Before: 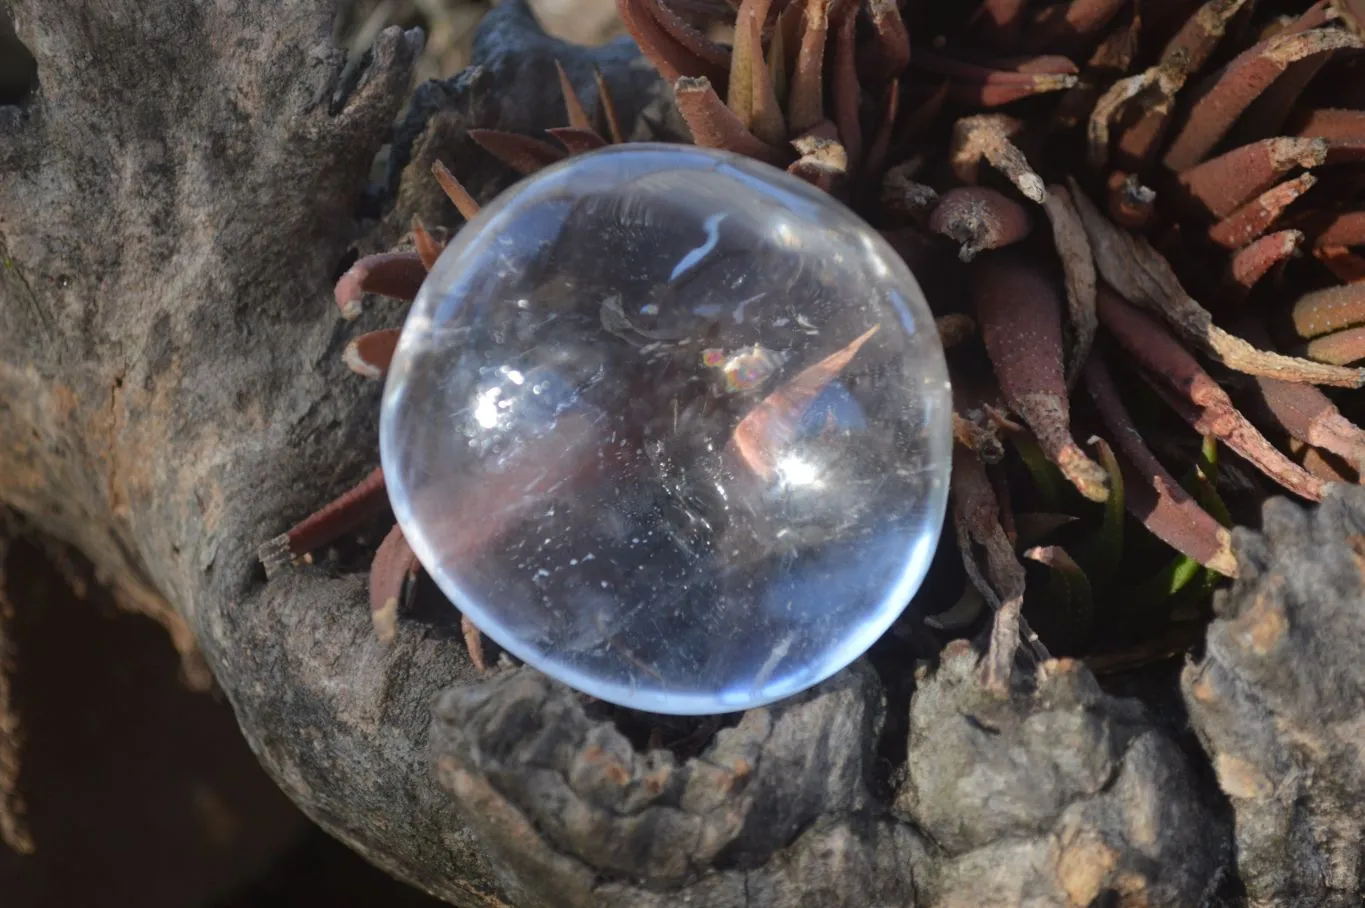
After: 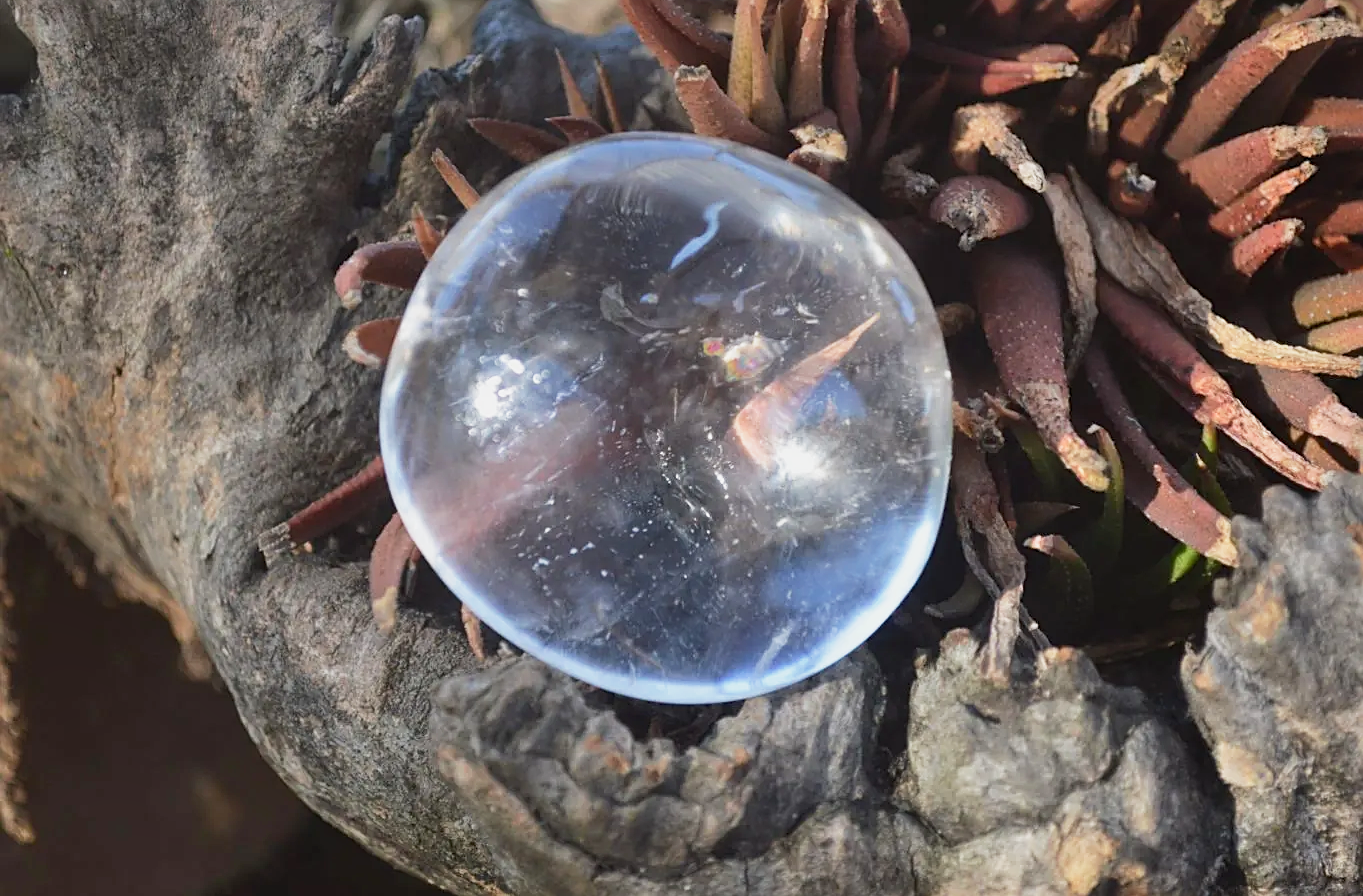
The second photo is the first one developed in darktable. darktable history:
crop: top 1.275%, right 0.095%
sharpen: on, module defaults
shadows and highlights: low approximation 0.01, soften with gaussian
base curve: curves: ch0 [(0, 0) (0.088, 0.125) (0.176, 0.251) (0.354, 0.501) (0.613, 0.749) (1, 0.877)], preserve colors none
